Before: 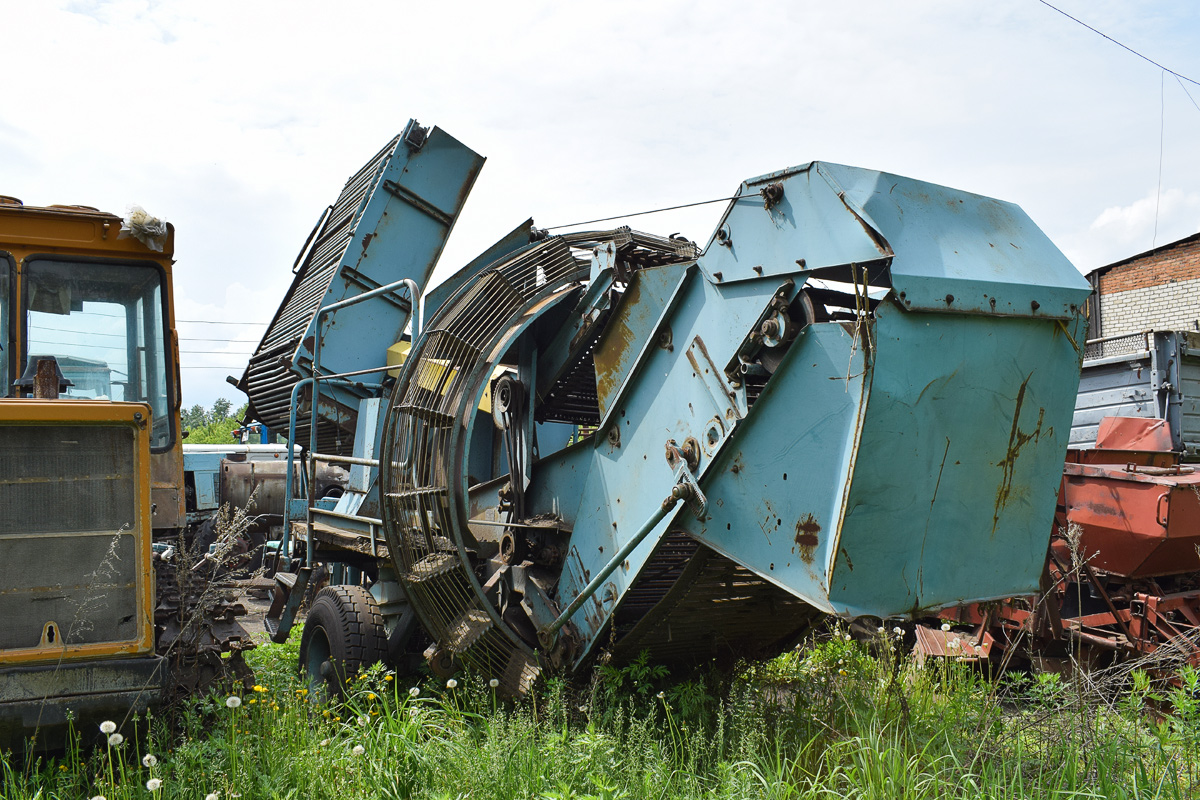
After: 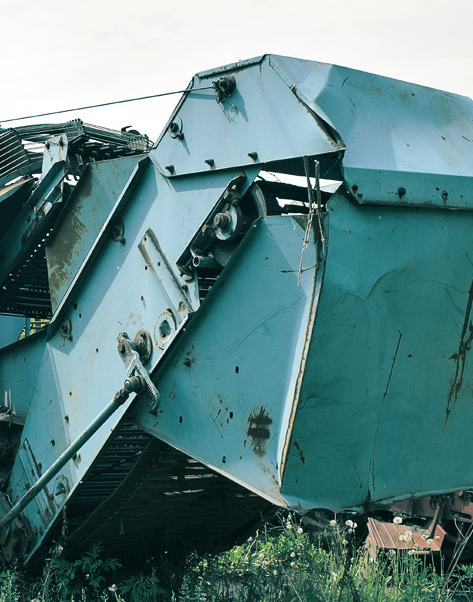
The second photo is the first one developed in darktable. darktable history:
split-toning: shadows › hue 186.43°, highlights › hue 49.29°, compress 30.29%
crop: left 45.721%, top 13.393%, right 14.118%, bottom 10.01%
tone equalizer: -8 EV -0.55 EV
